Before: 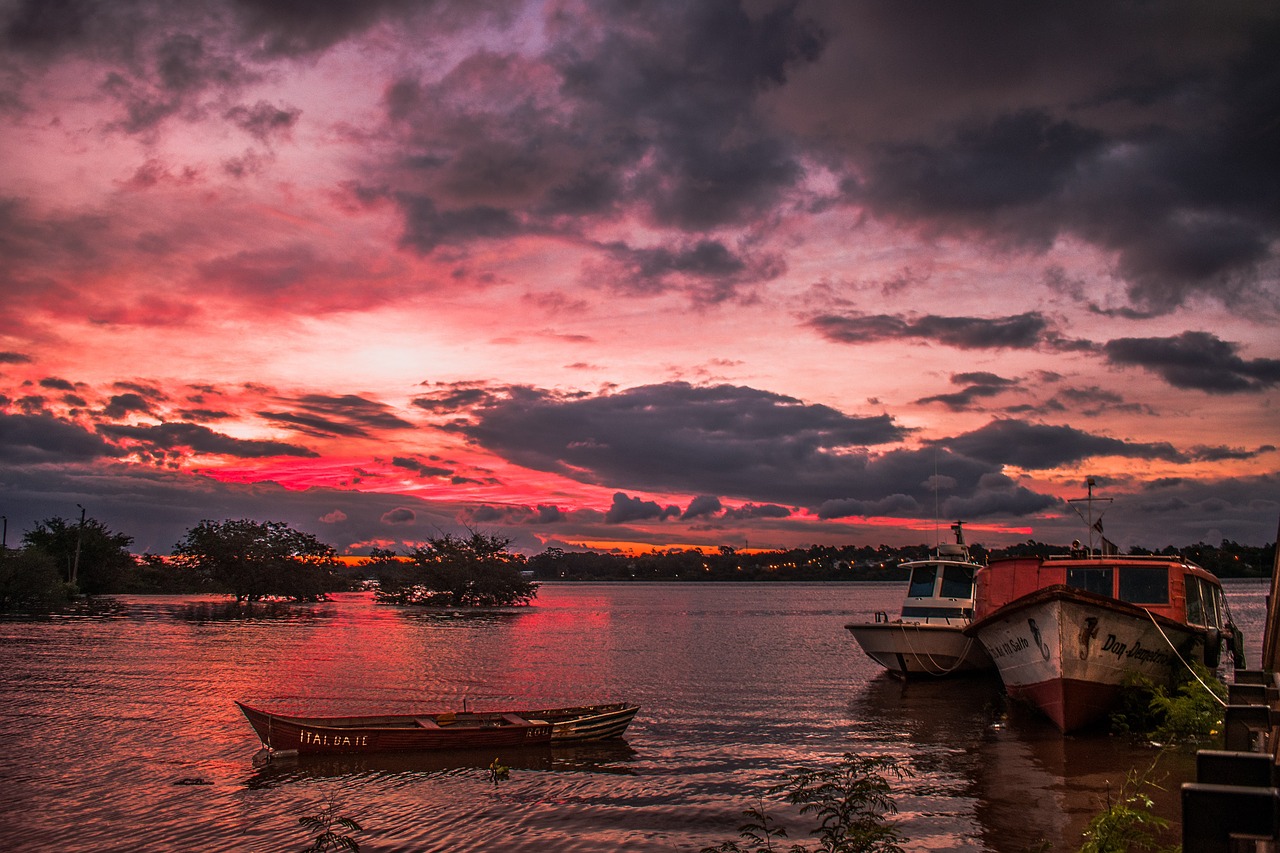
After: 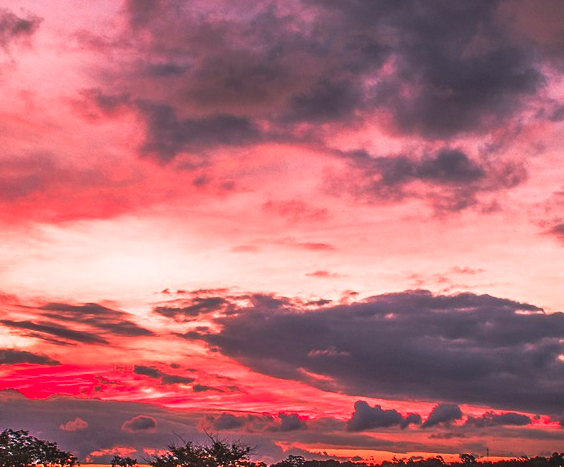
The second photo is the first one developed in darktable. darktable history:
crop: left 20.248%, top 10.86%, right 35.675%, bottom 34.321%
exposure: black level correction -0.003, exposure 0.04 EV, compensate highlight preservation false
color zones: curves: ch0 [(0, 0.473) (0.001, 0.473) (0.226, 0.548) (0.4, 0.589) (0.525, 0.54) (0.728, 0.403) (0.999, 0.473) (1, 0.473)]; ch1 [(0, 0.619) (0.001, 0.619) (0.234, 0.388) (0.4, 0.372) (0.528, 0.422) (0.732, 0.53) (0.999, 0.619) (1, 0.619)]; ch2 [(0, 0.547) (0.001, 0.547) (0.226, 0.45) (0.4, 0.525) (0.525, 0.585) (0.8, 0.511) (0.999, 0.547) (1, 0.547)]
contrast brightness saturation: contrast 0.2, brightness 0.16, saturation 0.22
